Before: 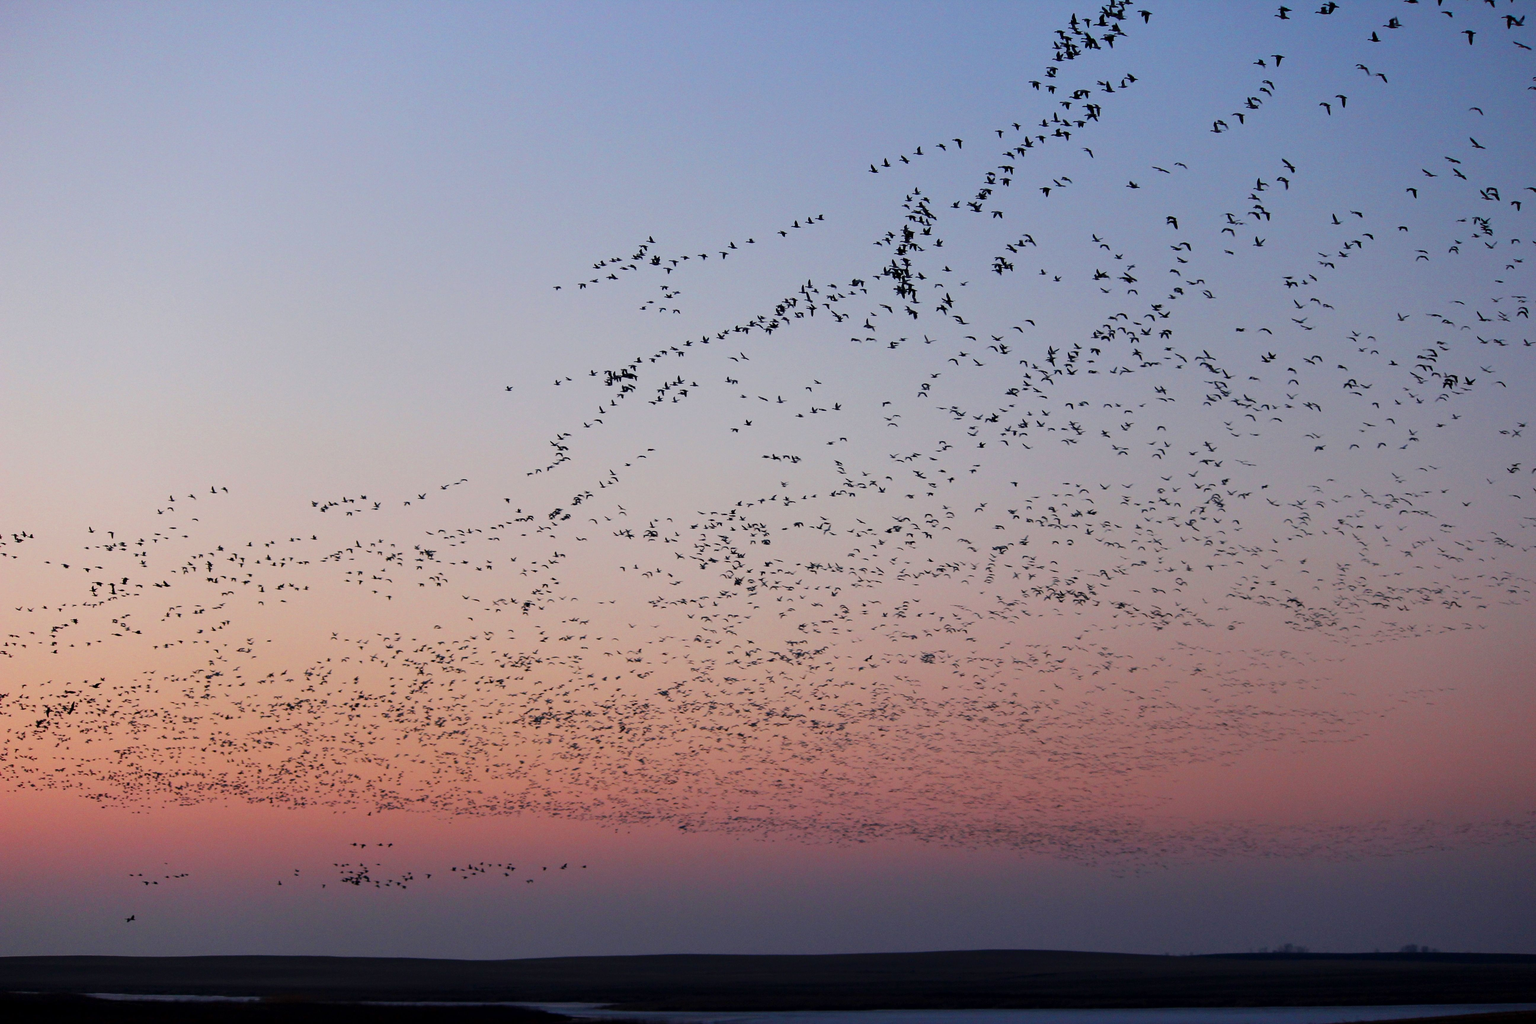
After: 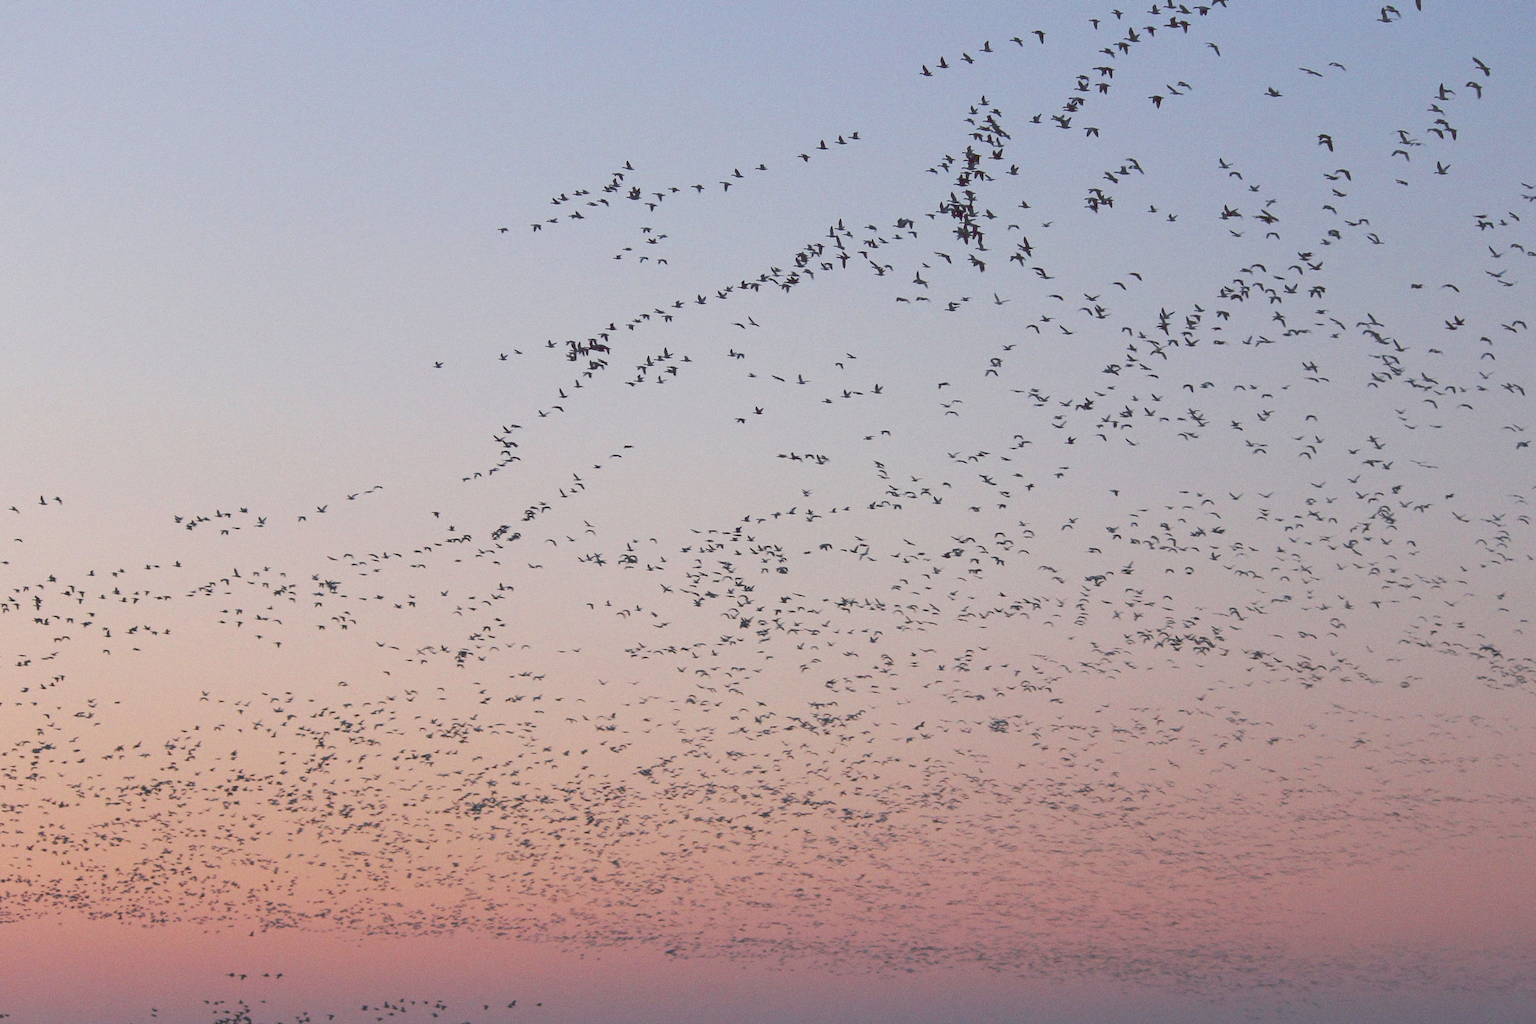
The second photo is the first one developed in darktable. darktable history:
crop and rotate: left 11.831%, top 11.346%, right 13.429%, bottom 13.899%
grain: coarseness 0.09 ISO
tone curve: curves: ch0 [(0, 0) (0.003, 0.238) (0.011, 0.238) (0.025, 0.242) (0.044, 0.256) (0.069, 0.277) (0.1, 0.294) (0.136, 0.315) (0.177, 0.345) (0.224, 0.379) (0.277, 0.419) (0.335, 0.463) (0.399, 0.511) (0.468, 0.566) (0.543, 0.627) (0.623, 0.687) (0.709, 0.75) (0.801, 0.824) (0.898, 0.89) (1, 1)], preserve colors none
